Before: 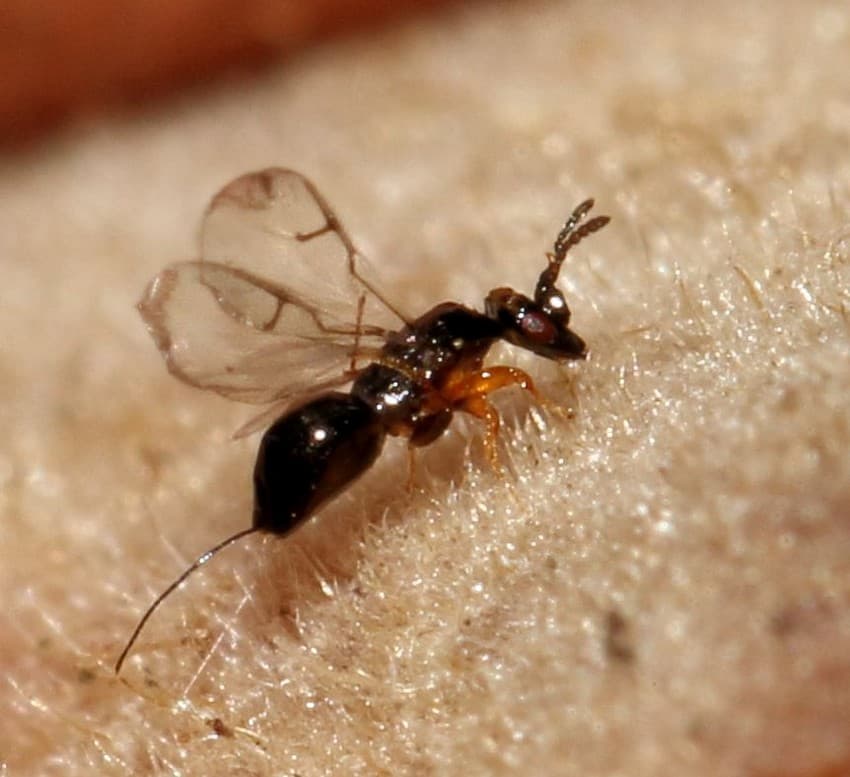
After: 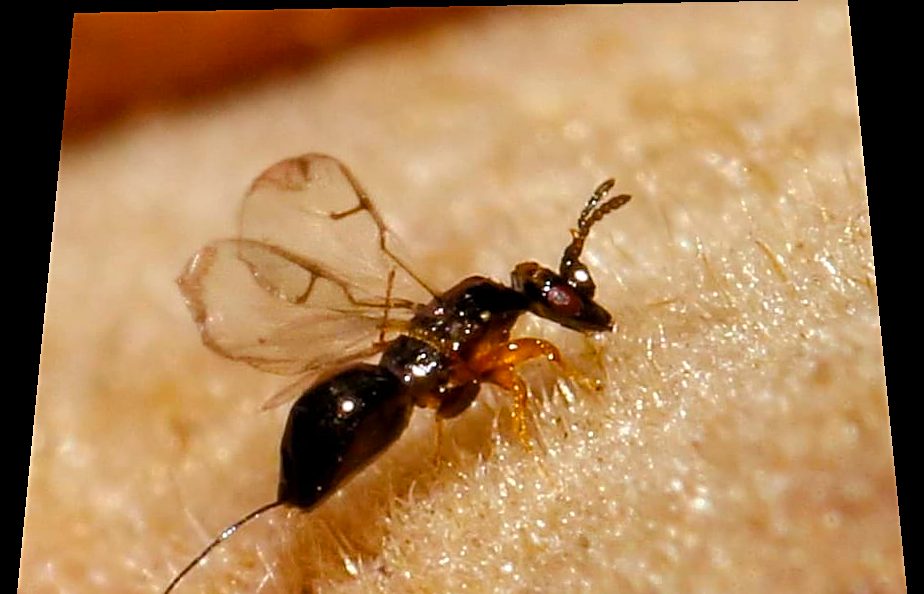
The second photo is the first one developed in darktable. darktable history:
crop: bottom 24.967%
rotate and perspective: rotation 0.128°, lens shift (vertical) -0.181, lens shift (horizontal) -0.044, shear 0.001, automatic cropping off
sharpen: amount 0.6
color balance rgb: perceptual saturation grading › global saturation 25%, perceptual brilliance grading › mid-tones 10%, perceptual brilliance grading › shadows 15%, global vibrance 20%
